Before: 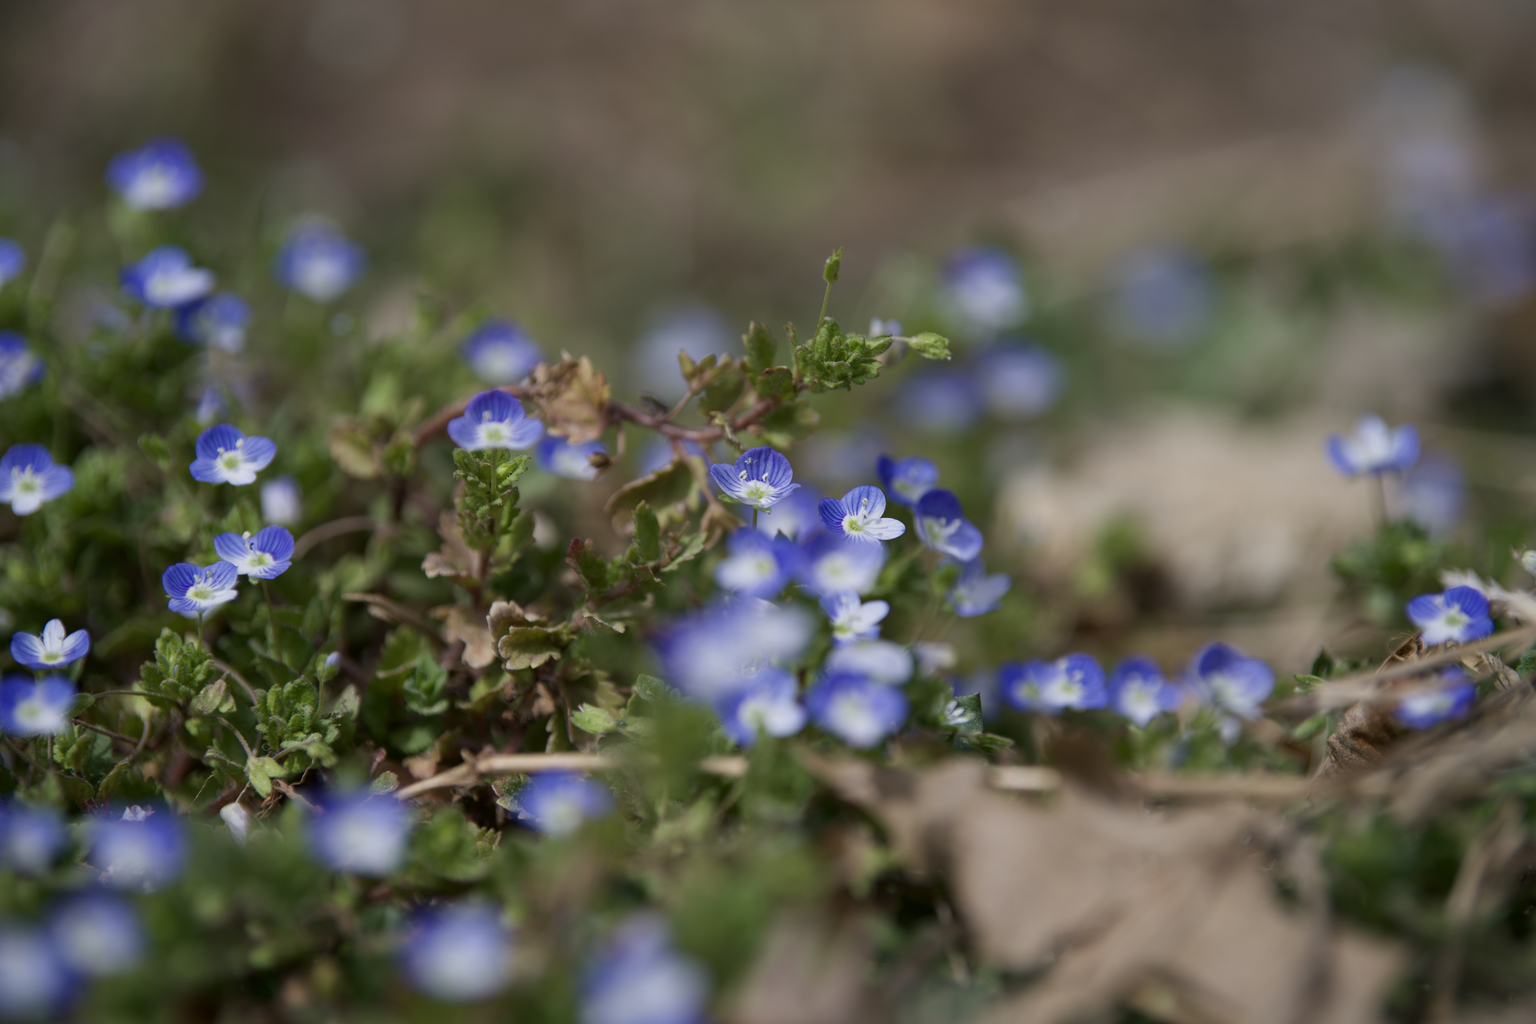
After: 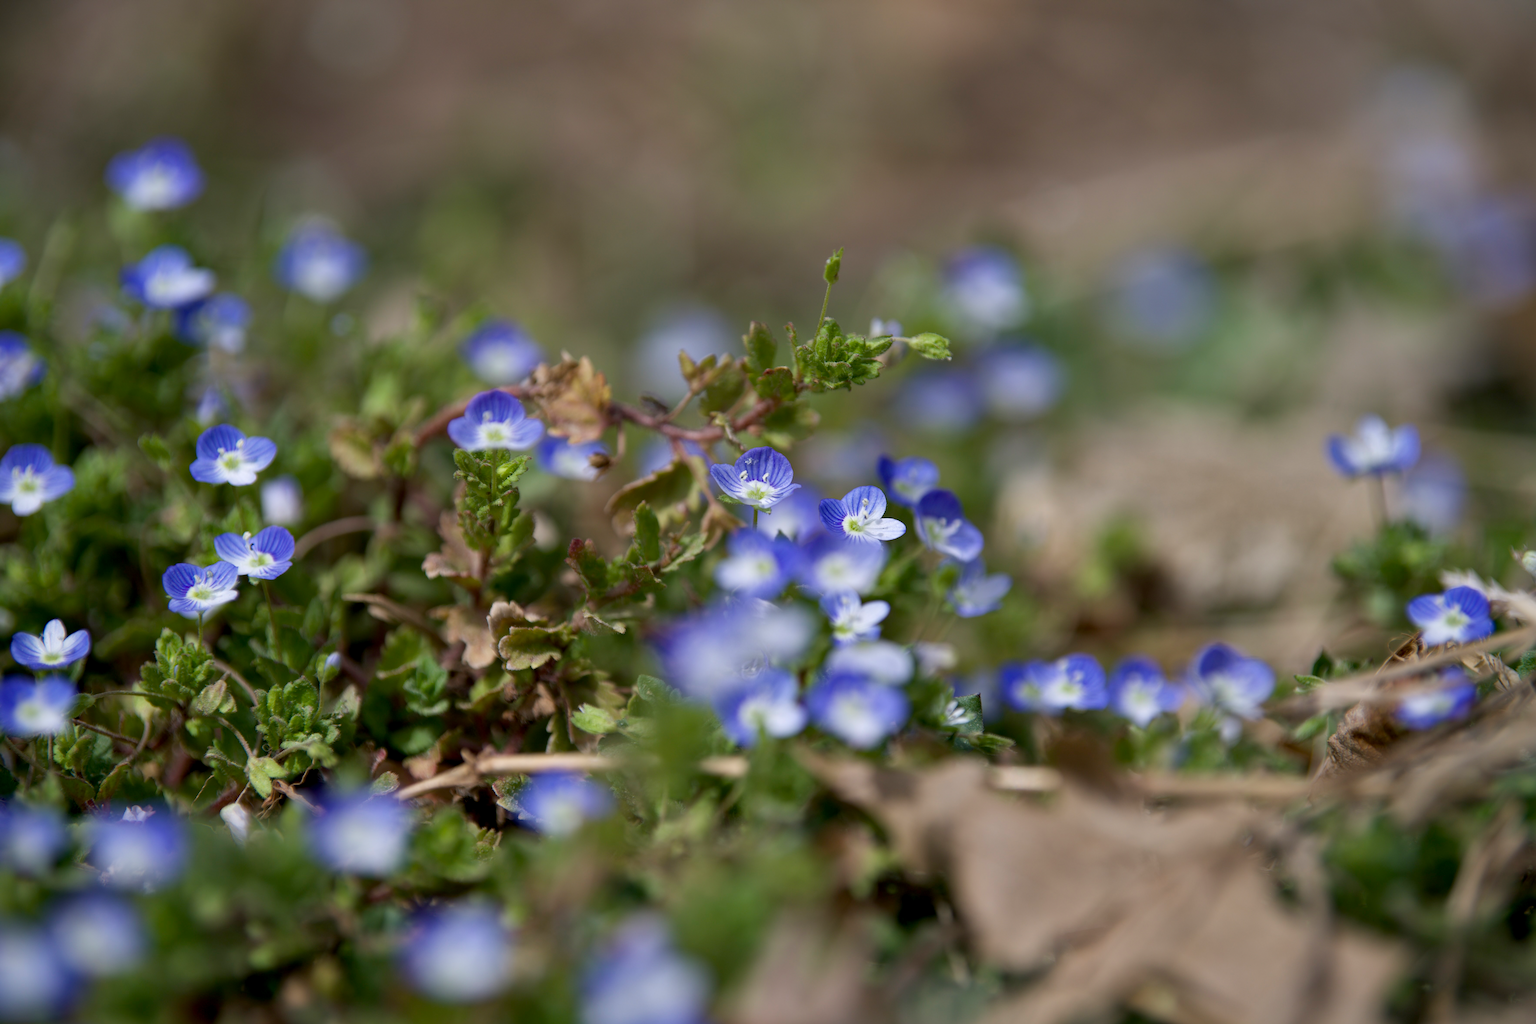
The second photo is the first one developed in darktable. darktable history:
exposure: black level correction 0.005, exposure 0.286 EV, compensate highlight preservation false
shadows and highlights: shadows 19.13, highlights -83.41, soften with gaussian
